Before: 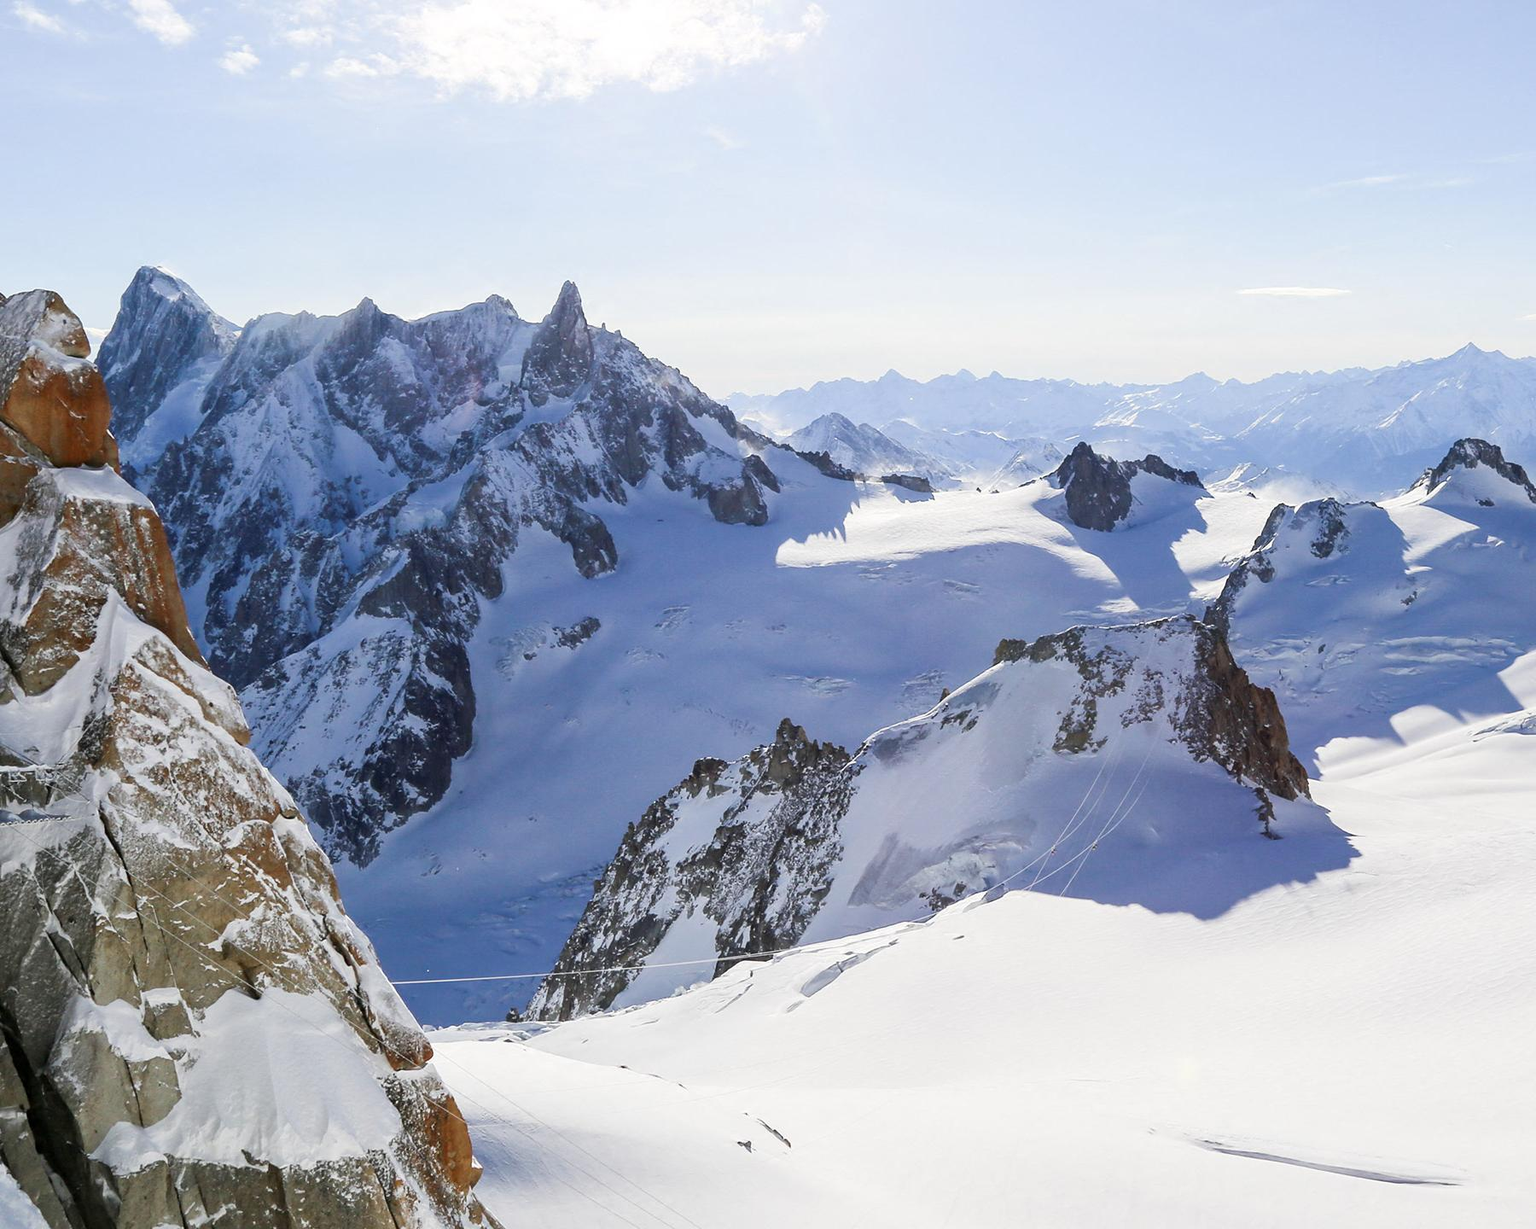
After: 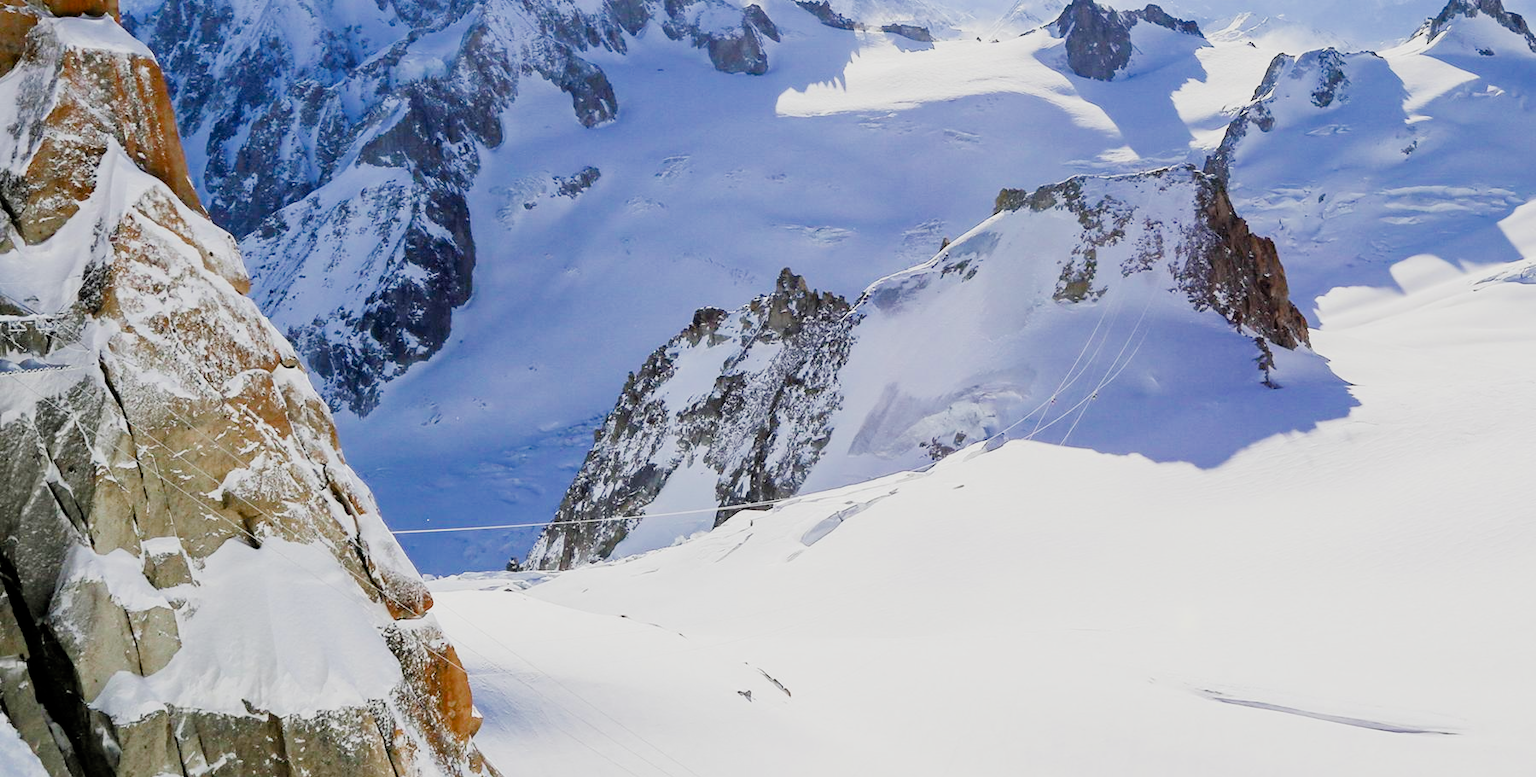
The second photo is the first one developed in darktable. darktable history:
filmic rgb: black relative exposure -7.19 EV, white relative exposure 5.36 EV, threshold 3.03 EV, hardness 3.02, add noise in highlights 0.002, color science v3 (2019), use custom middle-gray values true, contrast in highlights soft, enable highlight reconstruction true
exposure: black level correction 0, exposure 0.691 EV, compensate highlight preservation false
crop and rotate: top 36.701%
color balance rgb: global offset › luminance -0.506%, perceptual saturation grading › global saturation 20%, perceptual saturation grading › highlights -49.188%, perceptual saturation grading › shadows 23.911%, global vibrance 28.061%
